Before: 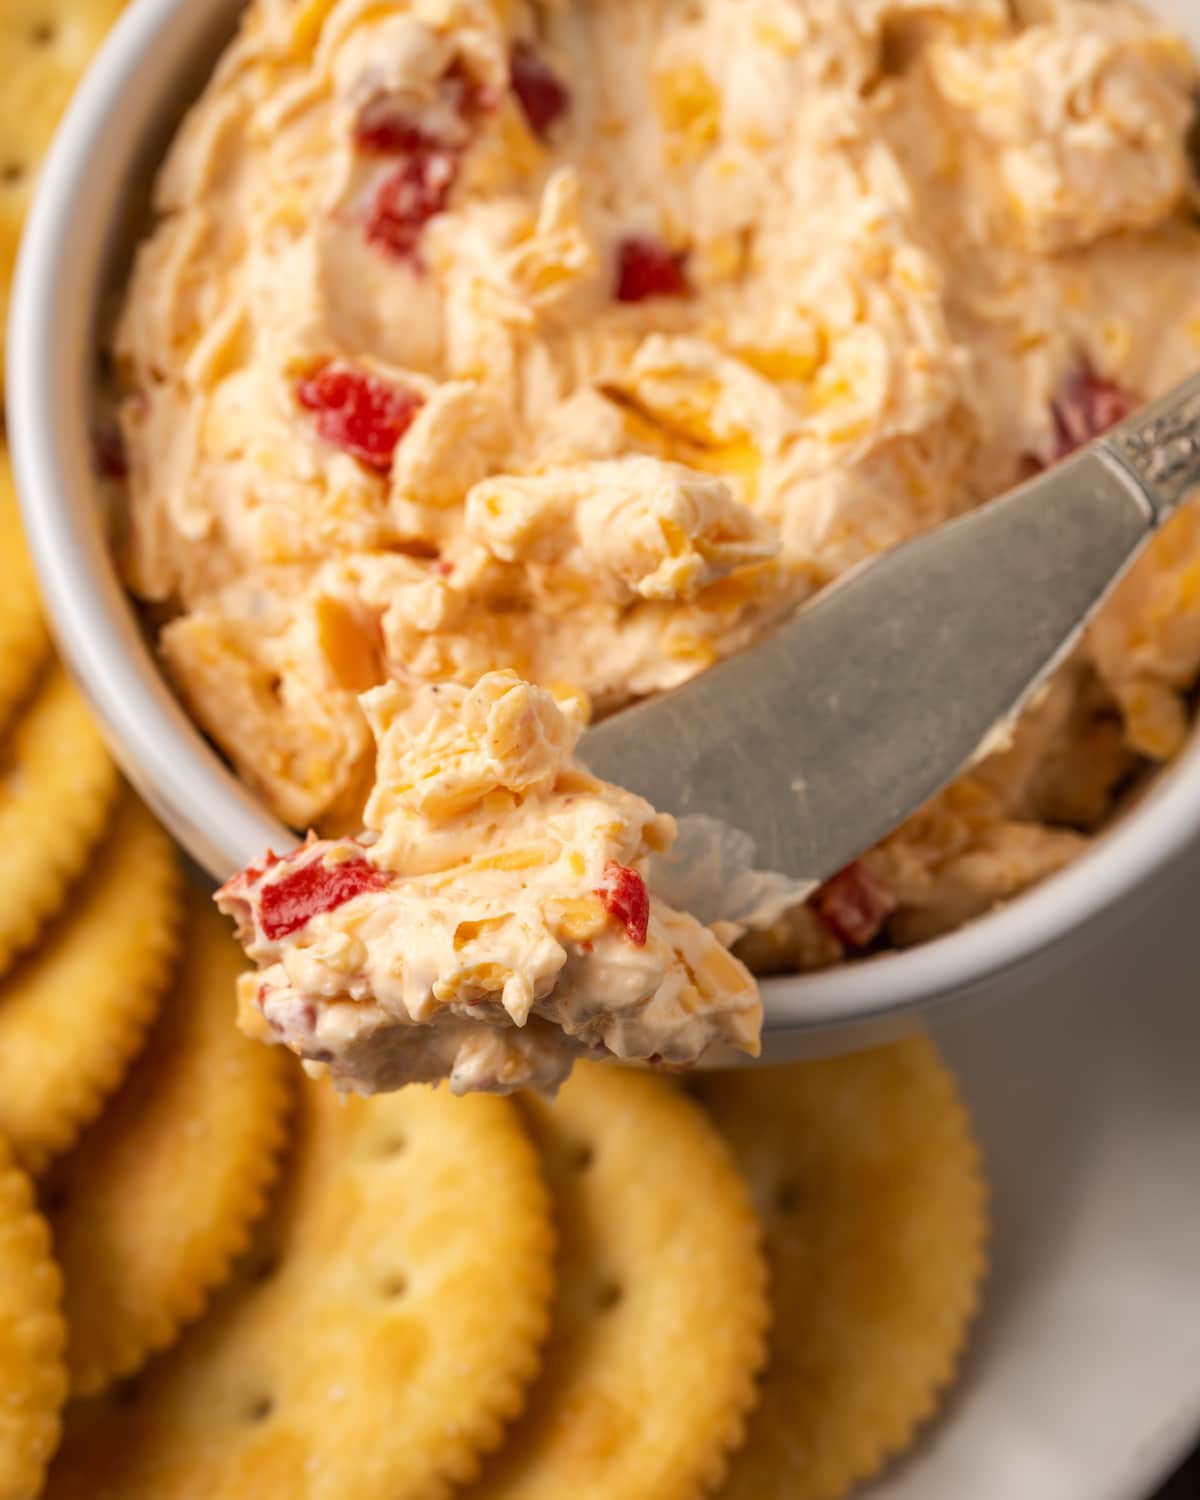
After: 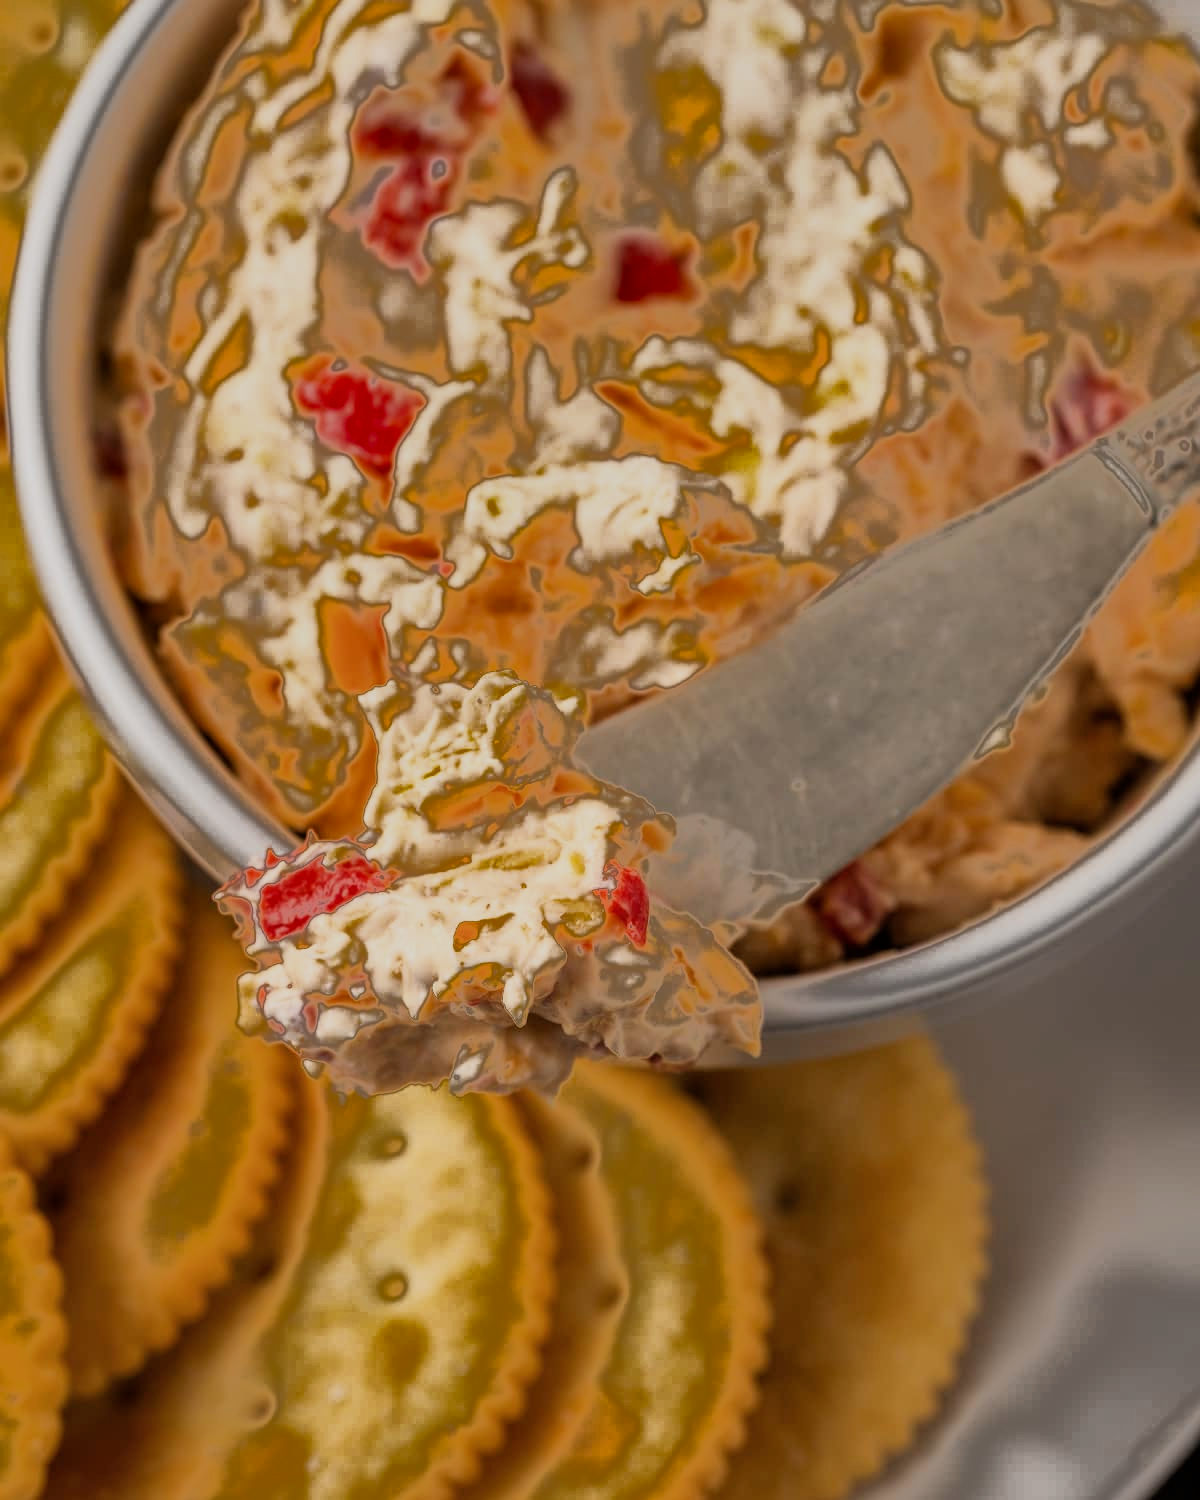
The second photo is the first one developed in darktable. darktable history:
shadows and highlights: radius 171.16, shadows 27, white point adjustment 3.13, highlights -67.95, soften with gaussian
filmic rgb: black relative exposure -7.65 EV, white relative exposure 4.56 EV, hardness 3.61
fill light: exposure -0.73 EV, center 0.69, width 2.2
